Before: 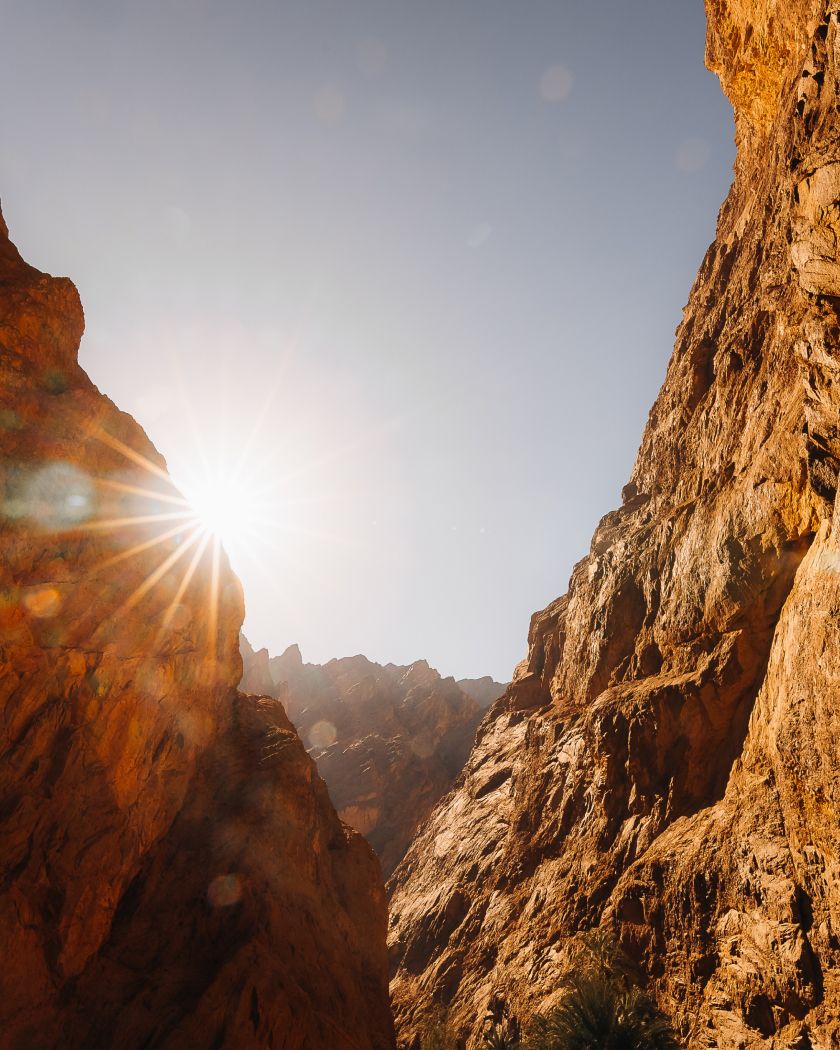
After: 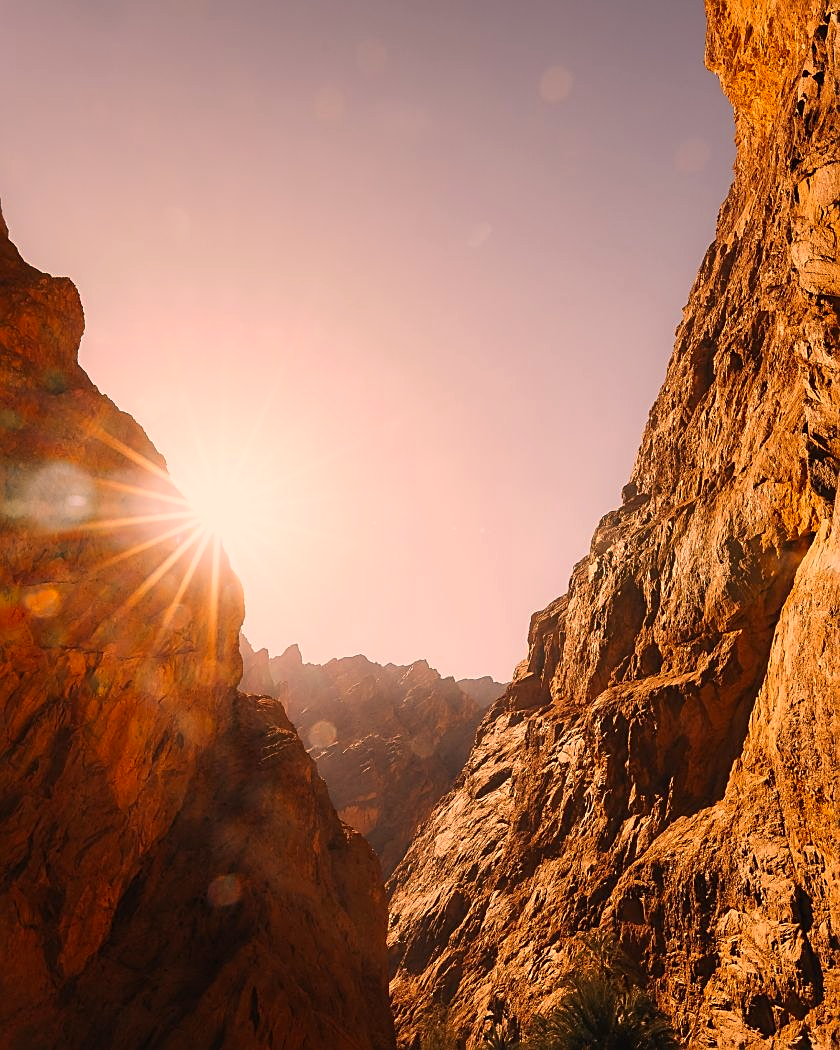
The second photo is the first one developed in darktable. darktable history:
sharpen: on, module defaults
color correction: highlights a* 20.55, highlights b* 19.39
